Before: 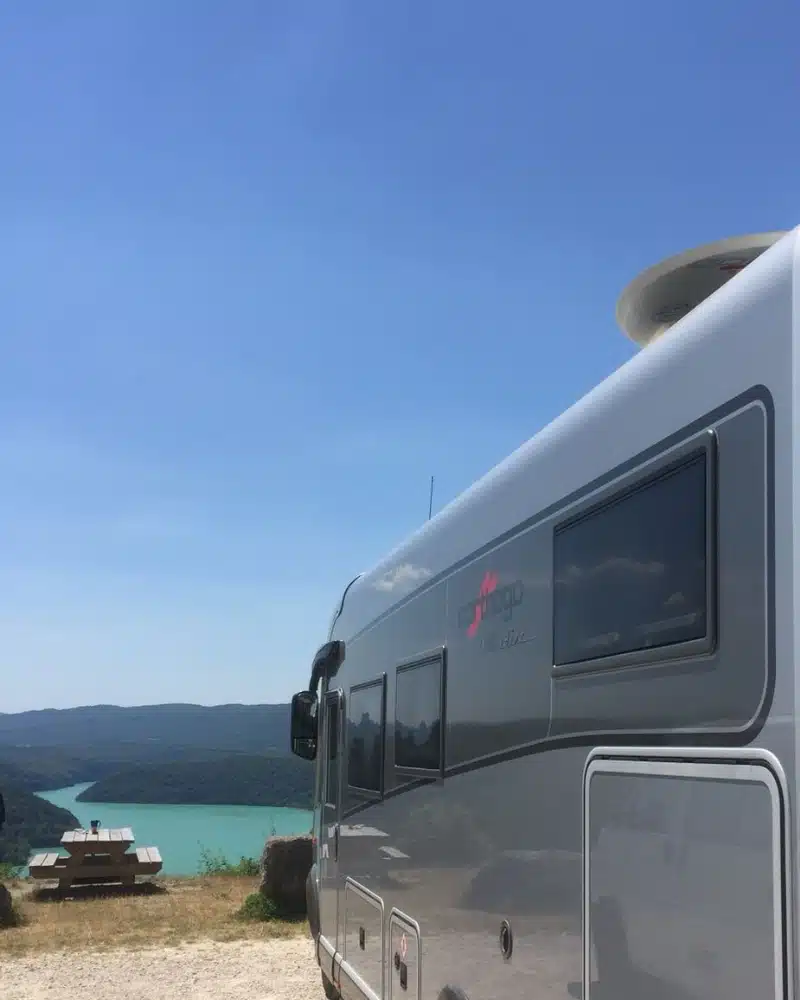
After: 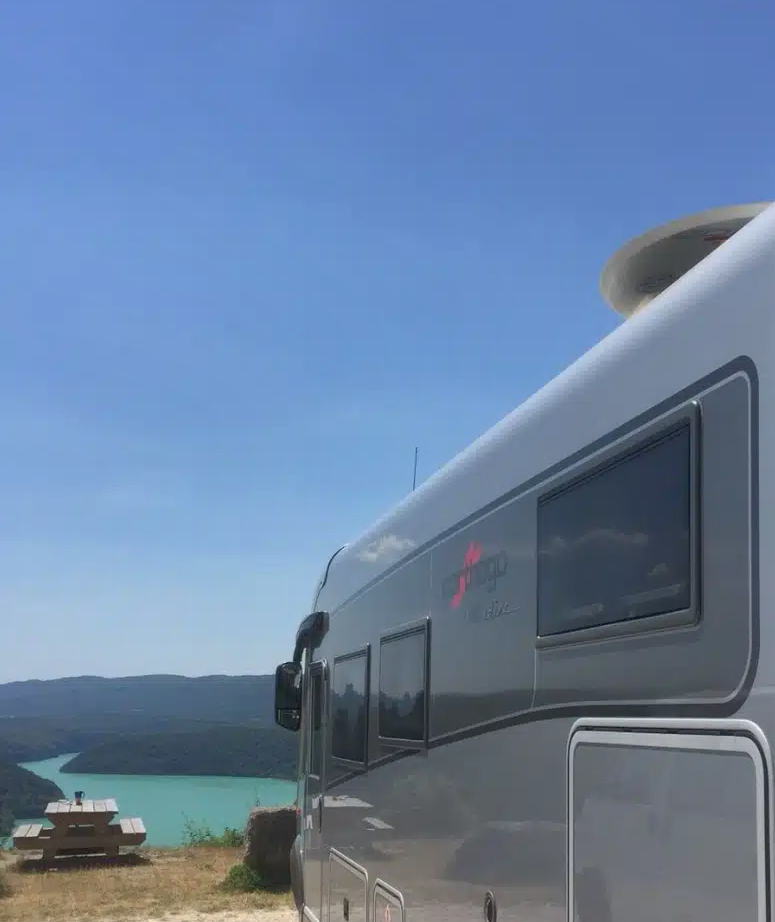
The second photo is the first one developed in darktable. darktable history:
shadows and highlights: on, module defaults
crop: left 2.084%, top 2.91%, right 1.015%, bottom 4.838%
contrast brightness saturation: saturation -0.032
